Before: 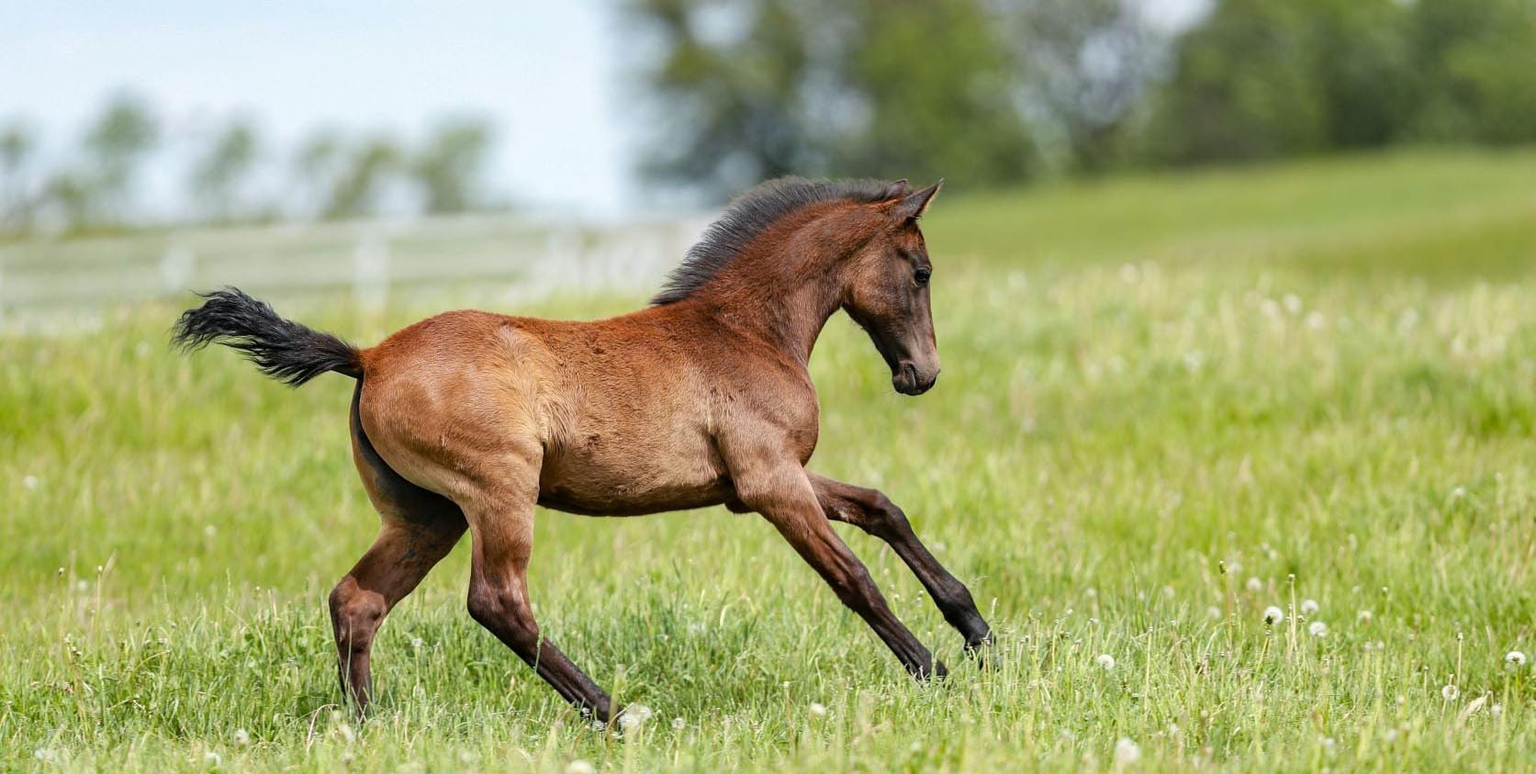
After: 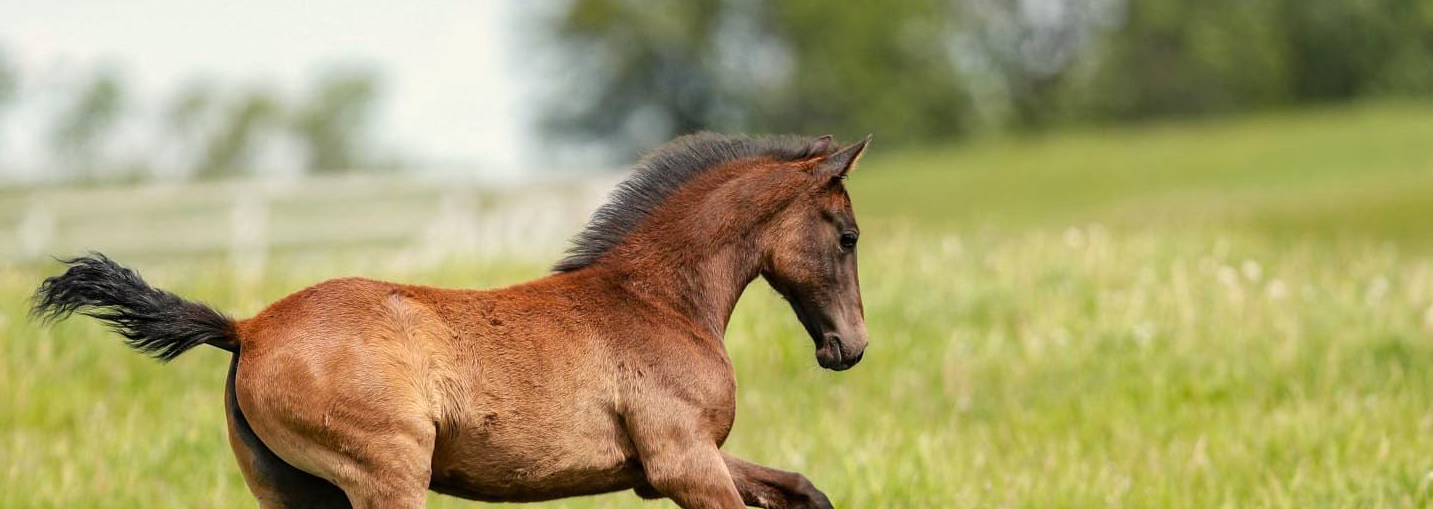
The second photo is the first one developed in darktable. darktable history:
white balance: red 1.045, blue 0.932
crop and rotate: left 9.345%, top 7.22%, right 4.982%, bottom 32.331%
